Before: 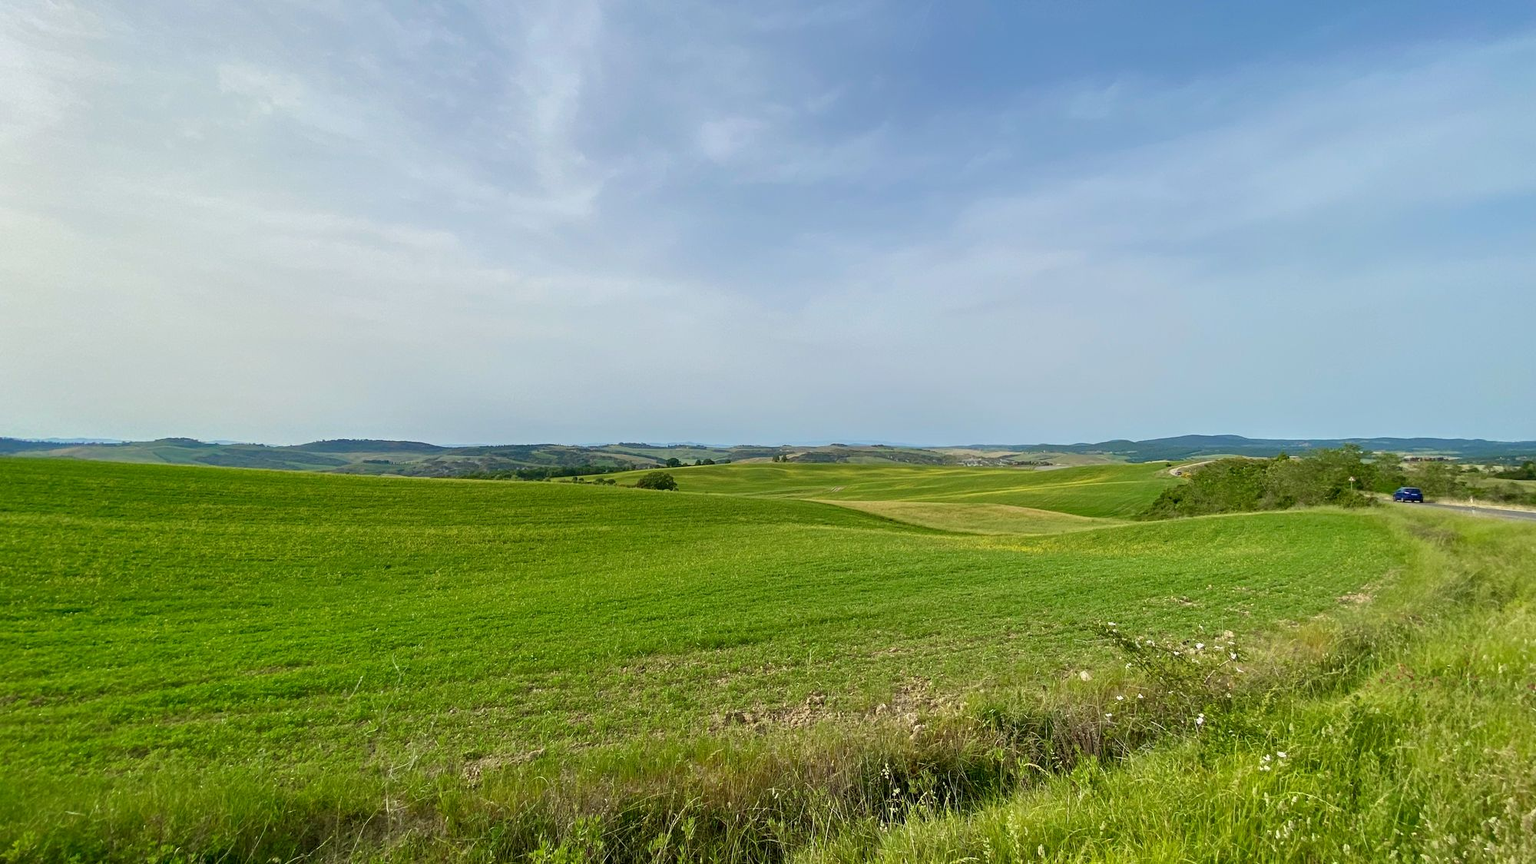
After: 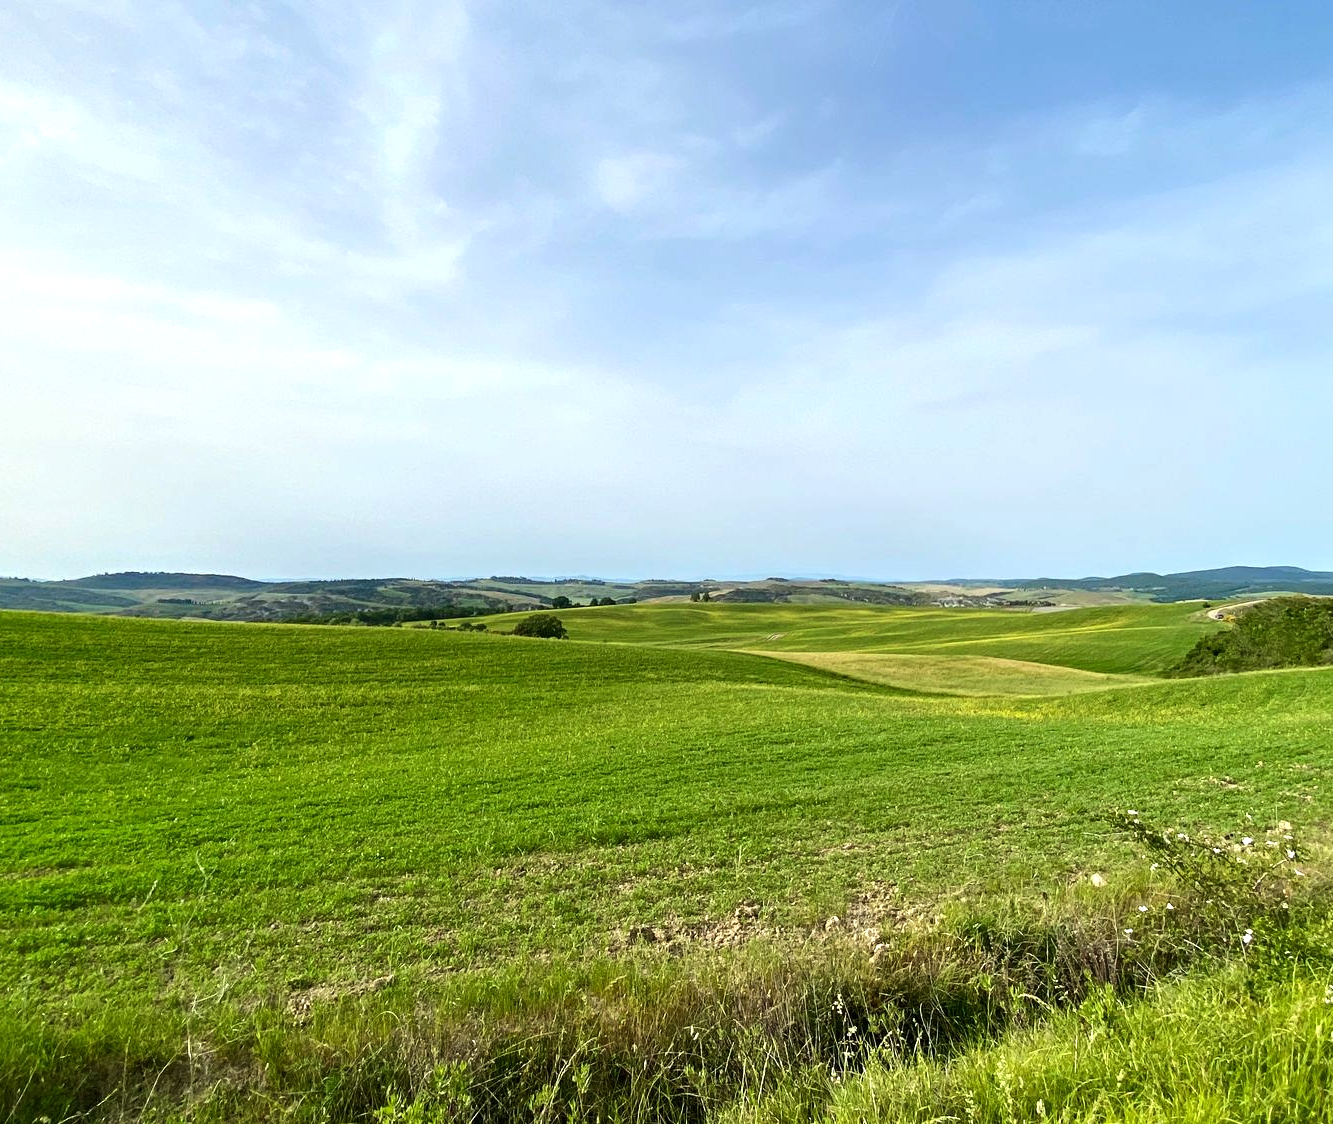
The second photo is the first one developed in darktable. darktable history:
crop and rotate: left 15.754%, right 17.579%
tone equalizer: -8 EV -0.75 EV, -7 EV -0.7 EV, -6 EV -0.6 EV, -5 EV -0.4 EV, -3 EV 0.4 EV, -2 EV 0.6 EV, -1 EV 0.7 EV, +0 EV 0.75 EV, edges refinement/feathering 500, mask exposure compensation -1.57 EV, preserve details no
